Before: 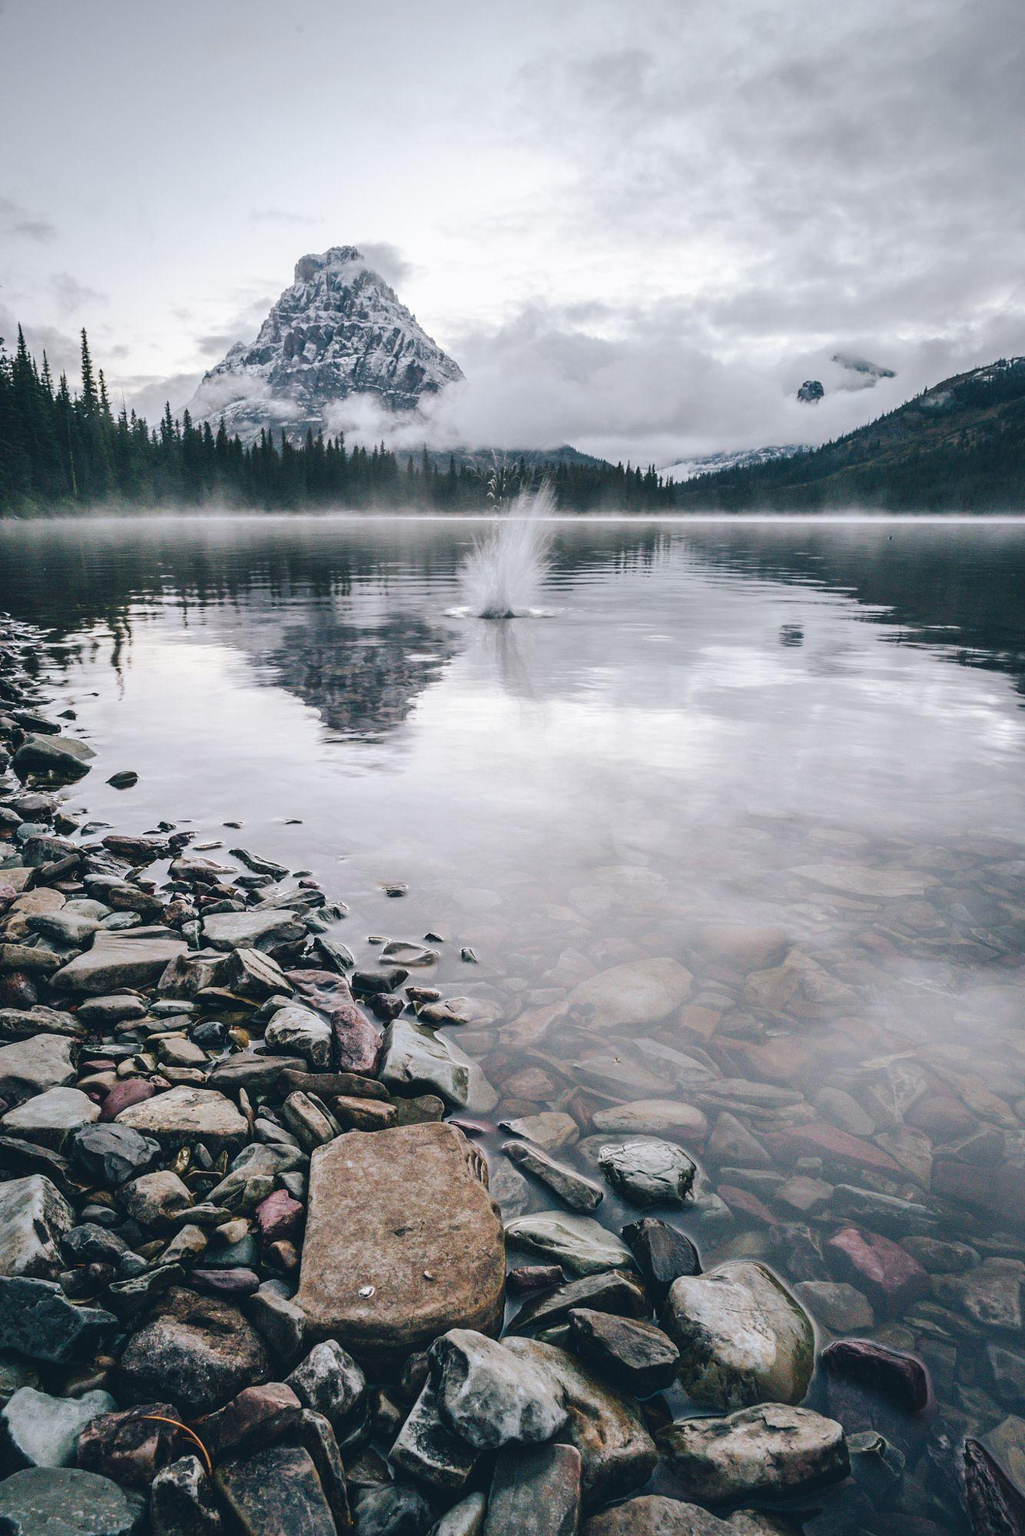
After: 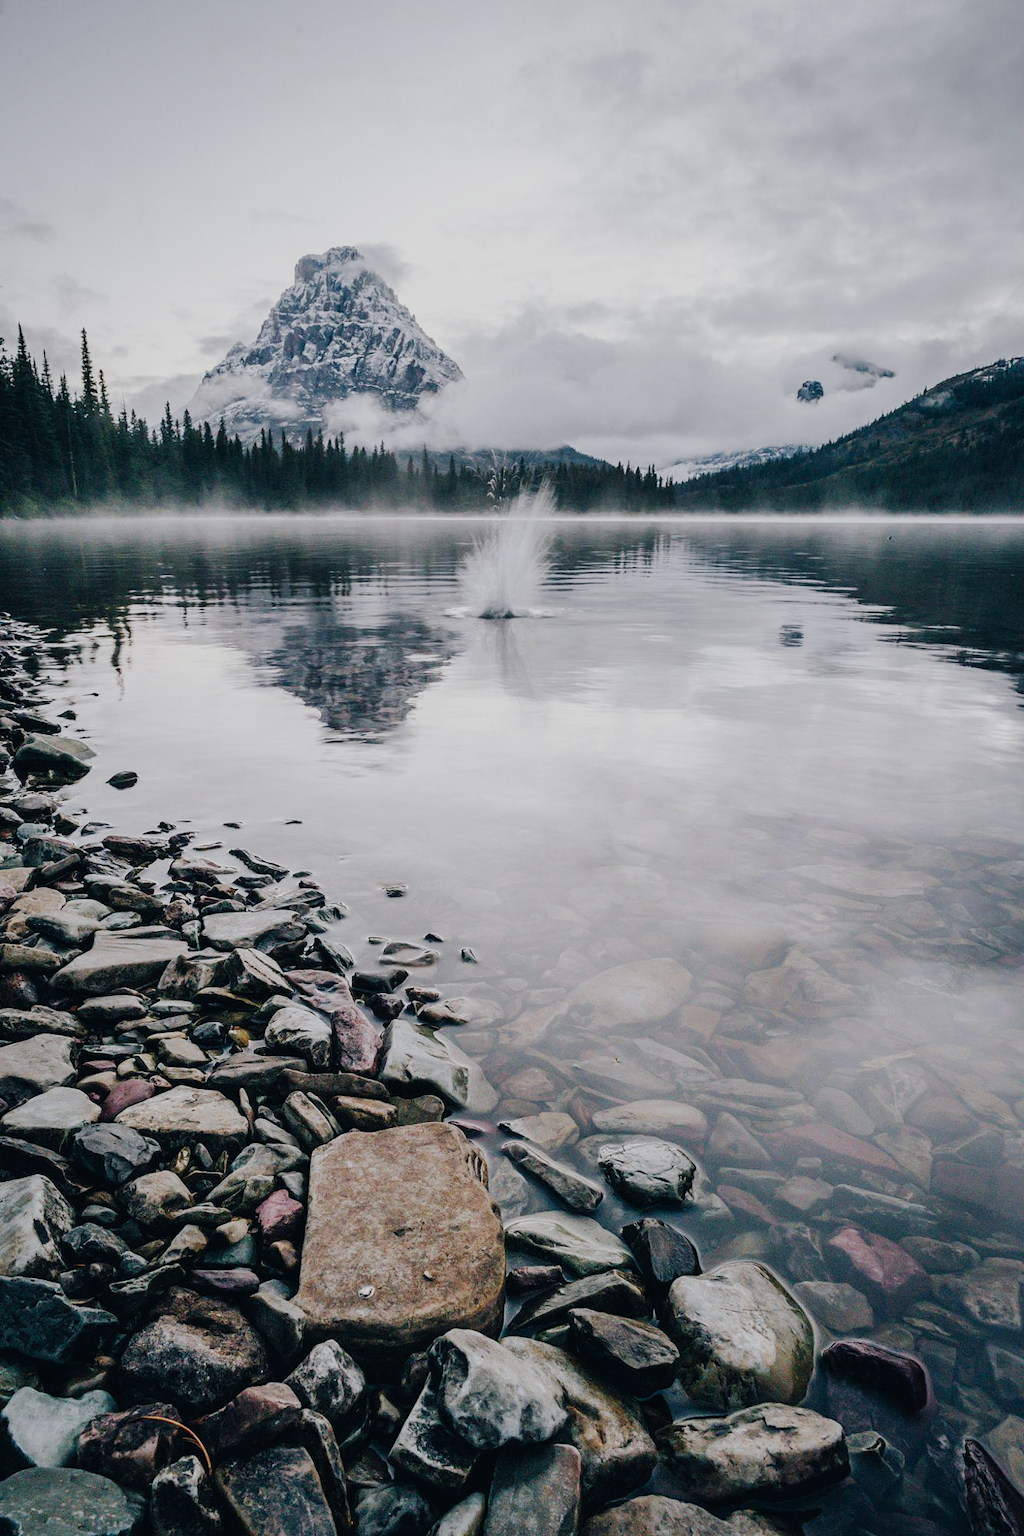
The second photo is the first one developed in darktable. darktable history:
filmic rgb: black relative exposure -7.65 EV, white relative exposure 4.56 EV, hardness 3.61, contrast 1.062, add noise in highlights 0.001, preserve chrominance no, color science v3 (2019), use custom middle-gray values true, contrast in highlights soft
exposure: compensate exposure bias true, compensate highlight preservation false
